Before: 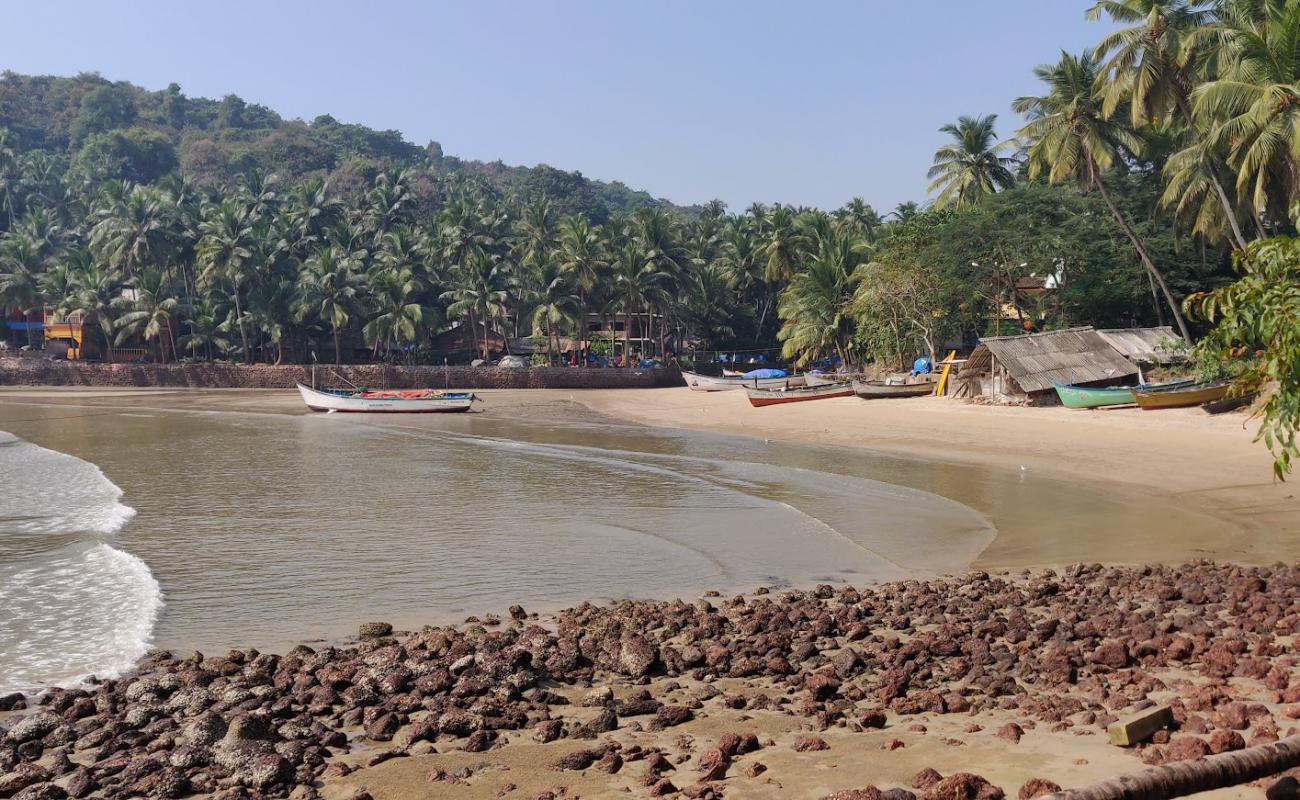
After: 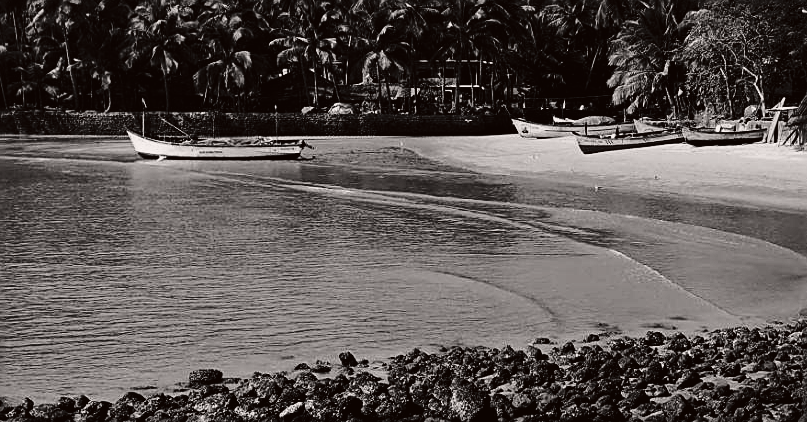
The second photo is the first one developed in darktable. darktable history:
contrast brightness saturation: contrast 0.018, brightness -0.999, saturation -0.993
crop: left 13.077%, top 31.665%, right 24.774%, bottom 15.539%
exposure: black level correction 0.001, exposure 1.128 EV, compensate highlight preservation false
color balance rgb: perceptual saturation grading › global saturation 30.159%, global vibrance 0.264%
sharpen: on, module defaults
filmic rgb: black relative exposure -5.06 EV, white relative exposure 3.54 EV, hardness 3.16, contrast 1.195, highlights saturation mix -49.97%, iterations of high-quality reconstruction 0
tone curve: curves: ch0 [(0, 0.013) (0.175, 0.11) (0.337, 0.304) (0.498, 0.485) (0.78, 0.742) (0.993, 0.954)]; ch1 [(0, 0) (0.294, 0.184) (0.359, 0.34) (0.362, 0.35) (0.43, 0.41) (0.469, 0.463) (0.495, 0.502) (0.54, 0.563) (0.612, 0.641) (1, 1)]; ch2 [(0, 0) (0.44, 0.437) (0.495, 0.502) (0.524, 0.534) (0.557, 0.56) (0.634, 0.654) (0.728, 0.722) (1, 1)], color space Lab, independent channels, preserve colors none
